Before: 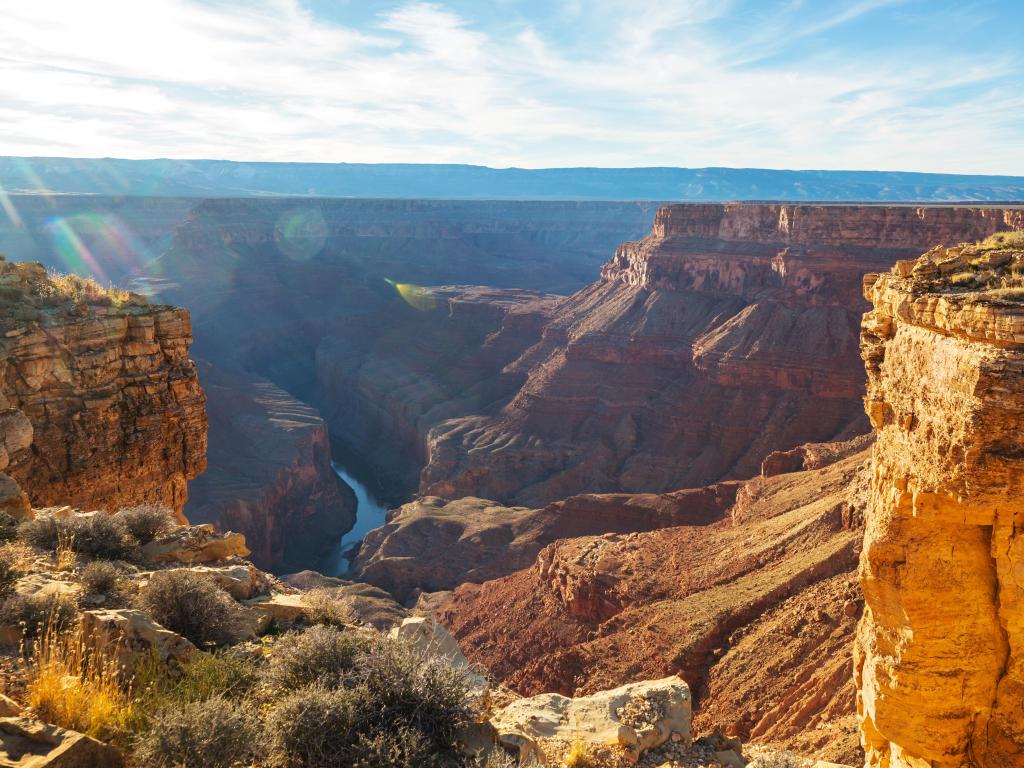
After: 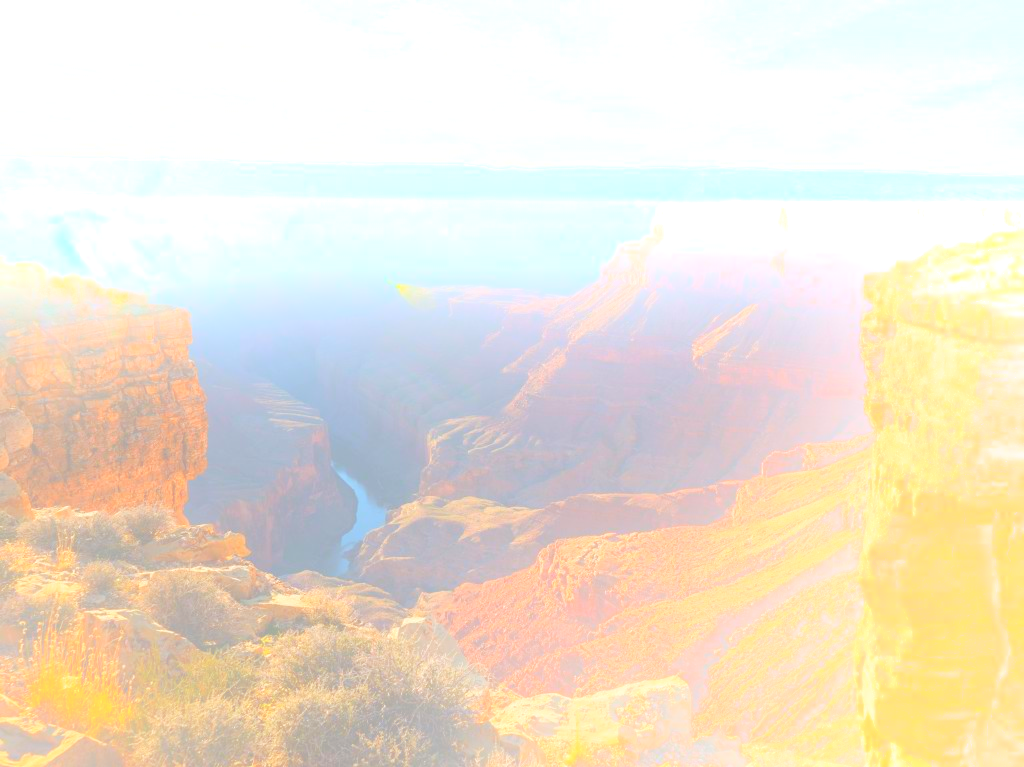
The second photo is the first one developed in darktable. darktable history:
crop: bottom 0.071%
bloom: size 25%, threshold 5%, strength 90%
